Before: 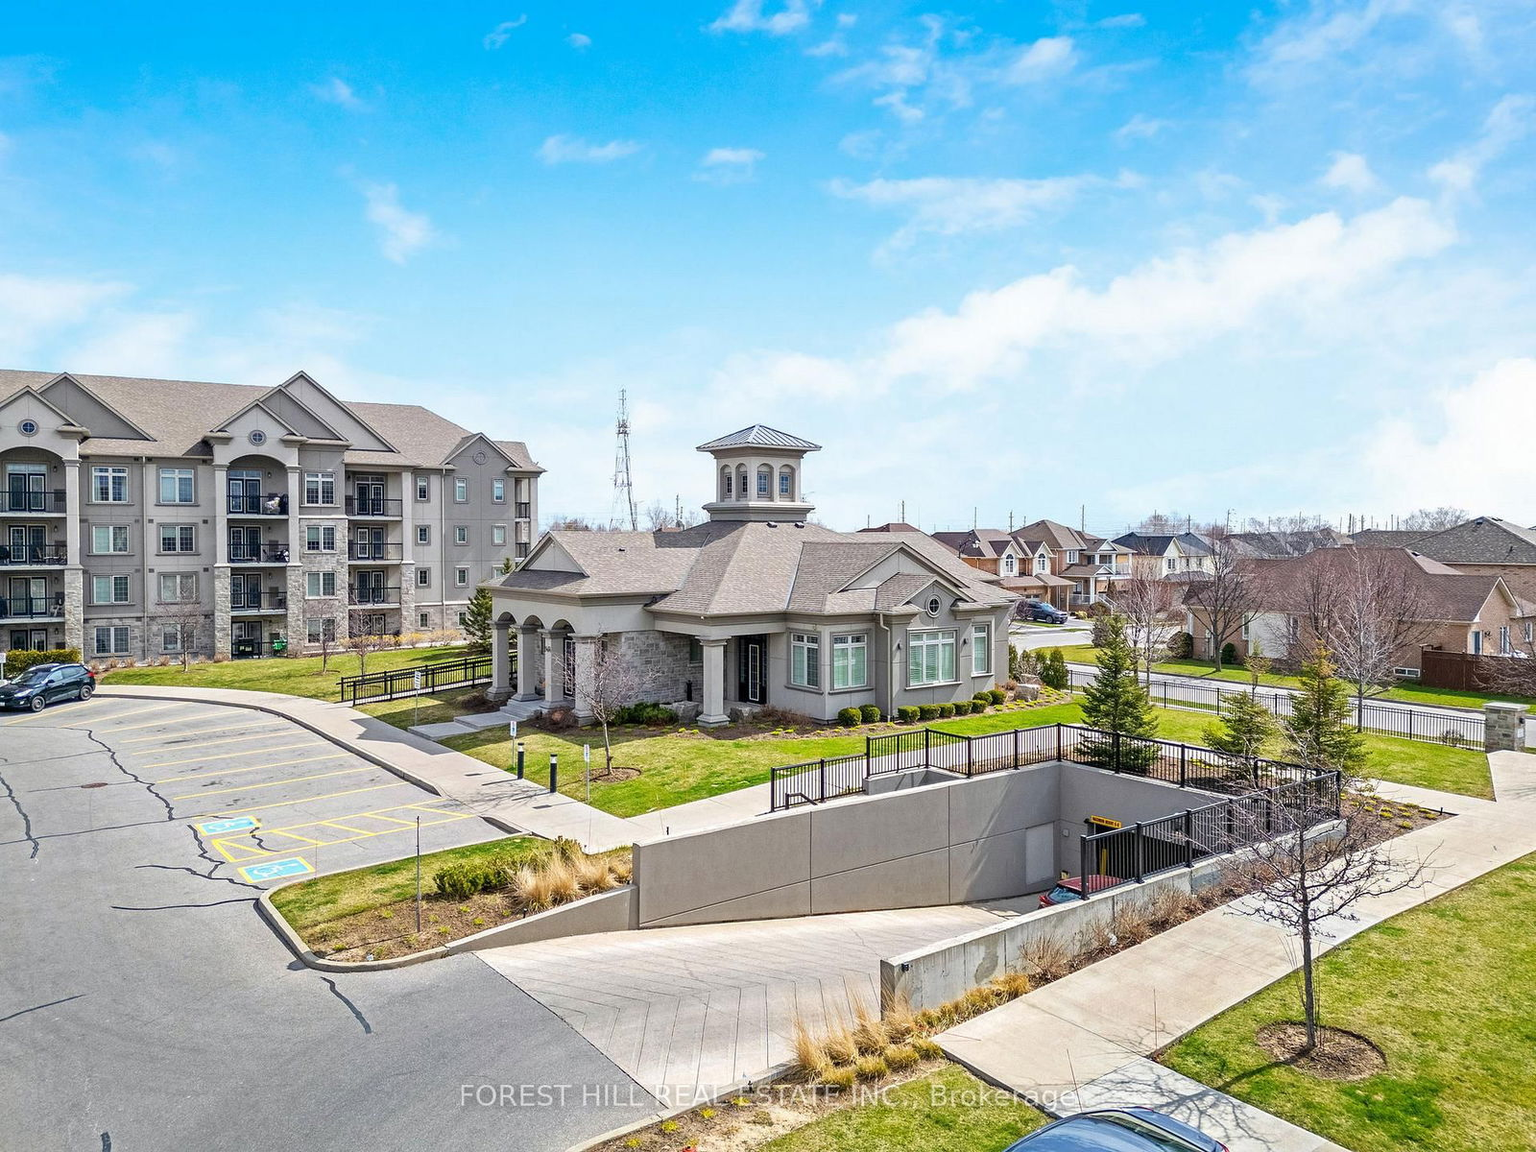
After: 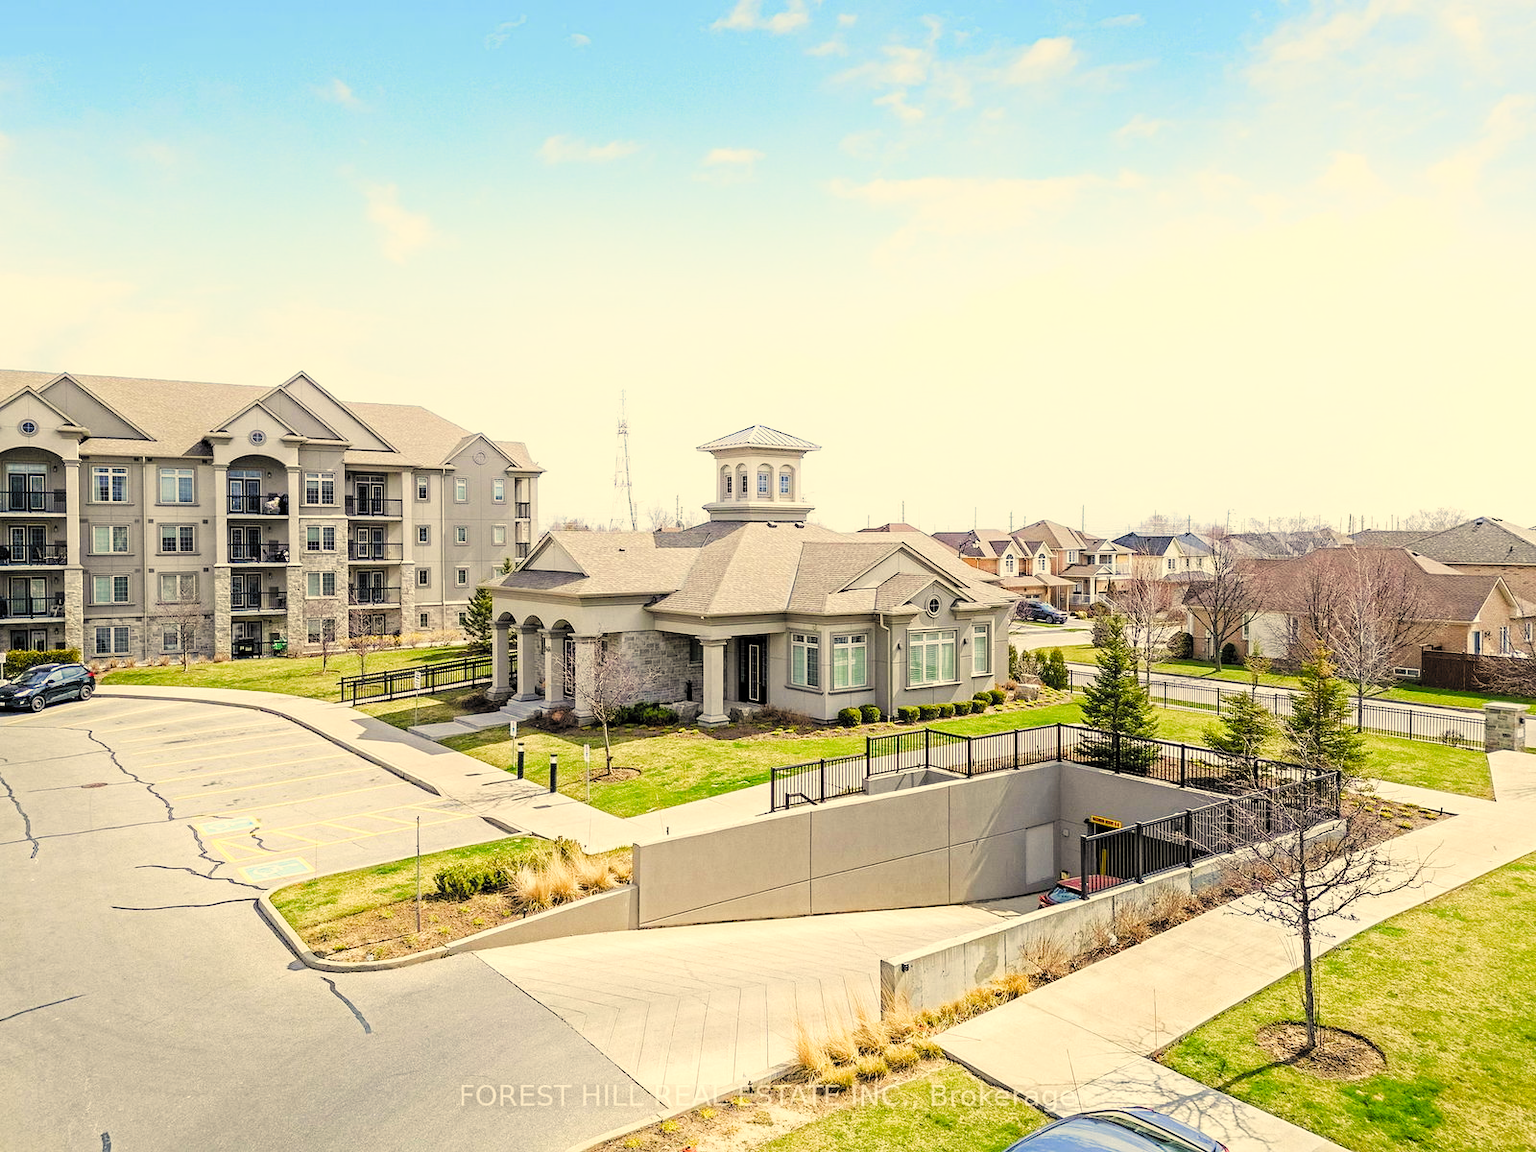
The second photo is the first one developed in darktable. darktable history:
filmic: grey point source 18, black point source -8.65, white point source 2.45, grey point target 18, white point target 100, output power 2.2, latitude stops 2, contrast 1.5, saturation 100, global saturation 100
shadows and highlights: shadows -40.15, highlights 62.88, soften with gaussian
contrast brightness saturation: contrast 0.07, brightness 0.08, saturation 0.18
color correction: highlights a* 2.72, highlights b* 22.8
